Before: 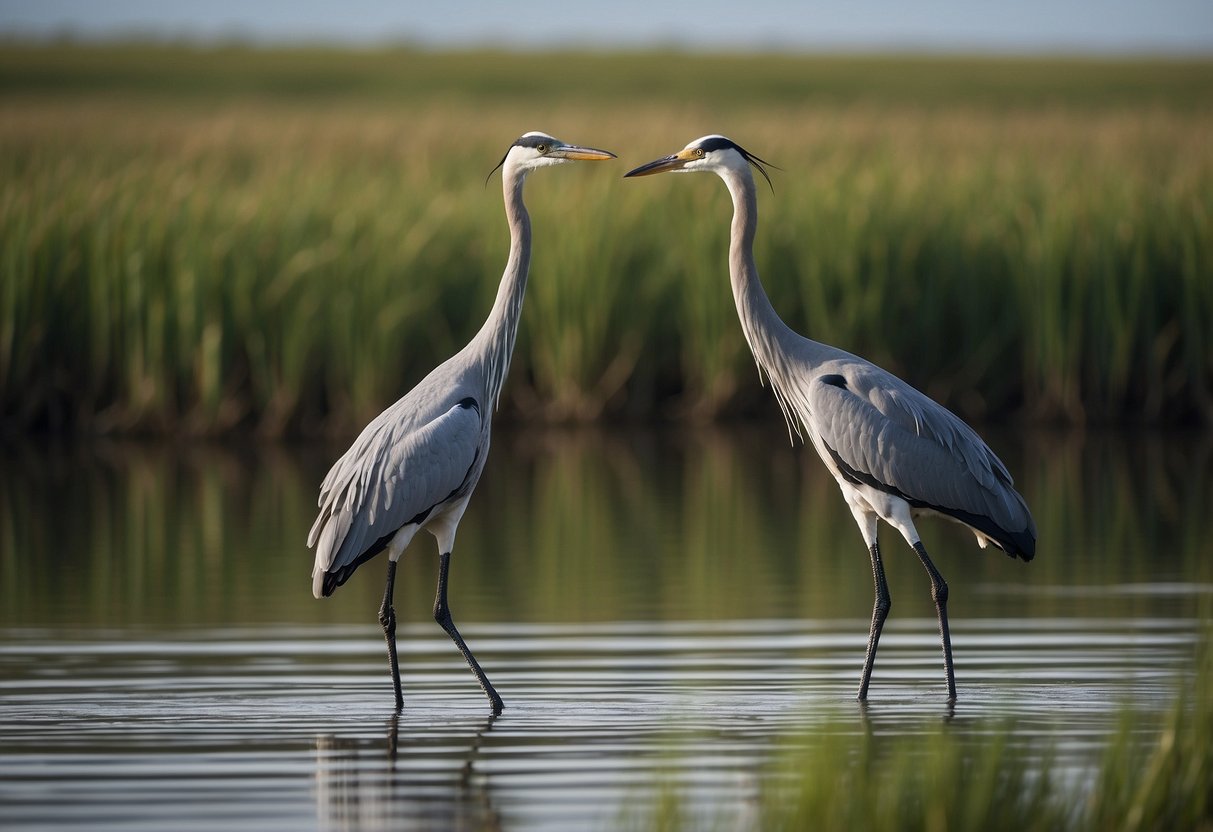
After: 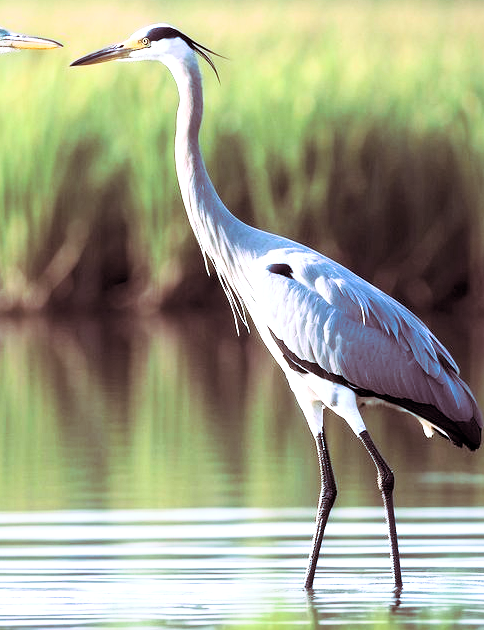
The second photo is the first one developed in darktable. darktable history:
crop: left 45.721%, top 13.393%, right 14.118%, bottom 10.01%
split-toning: highlights › hue 298.8°, highlights › saturation 0.73, compress 41.76%
local contrast: mode bilateral grid, contrast 20, coarseness 50, detail 120%, midtone range 0.2
tone curve: curves: ch0 [(0, 0) (0.118, 0.034) (0.182, 0.124) (0.265, 0.214) (0.504, 0.508) (0.783, 0.825) (1, 1)], color space Lab, linked channels, preserve colors none
color calibration: illuminant Planckian (black body), x 0.378, y 0.375, temperature 4065 K
exposure: black level correction 0, exposure 1.3 EV, compensate exposure bias true, compensate highlight preservation false
base curve: curves: ch0 [(0, 0) (0.557, 0.834) (1, 1)]
